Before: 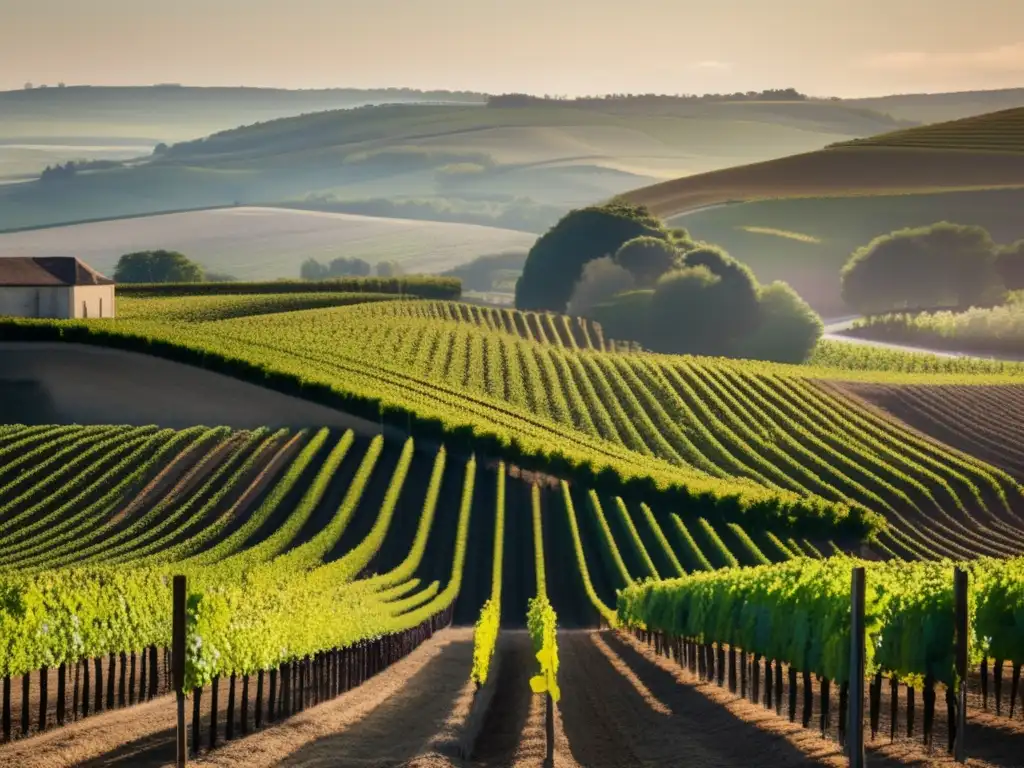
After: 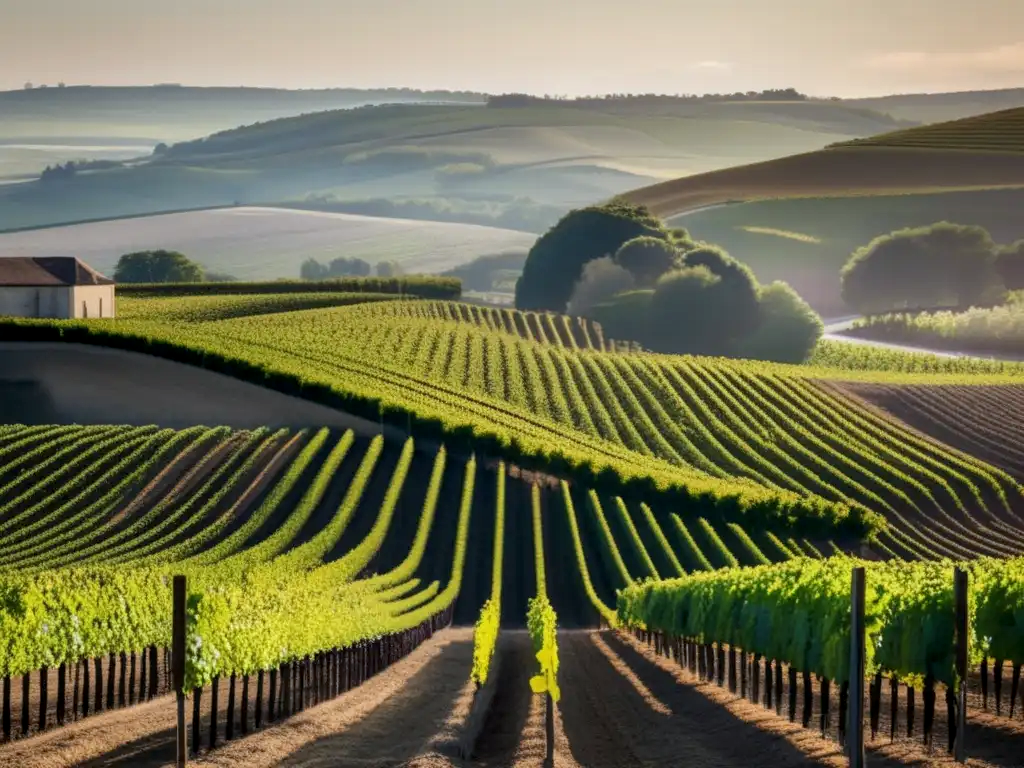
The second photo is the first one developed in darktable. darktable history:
white balance: red 0.974, blue 1.044
local contrast: highlights 100%, shadows 100%, detail 131%, midtone range 0.2
